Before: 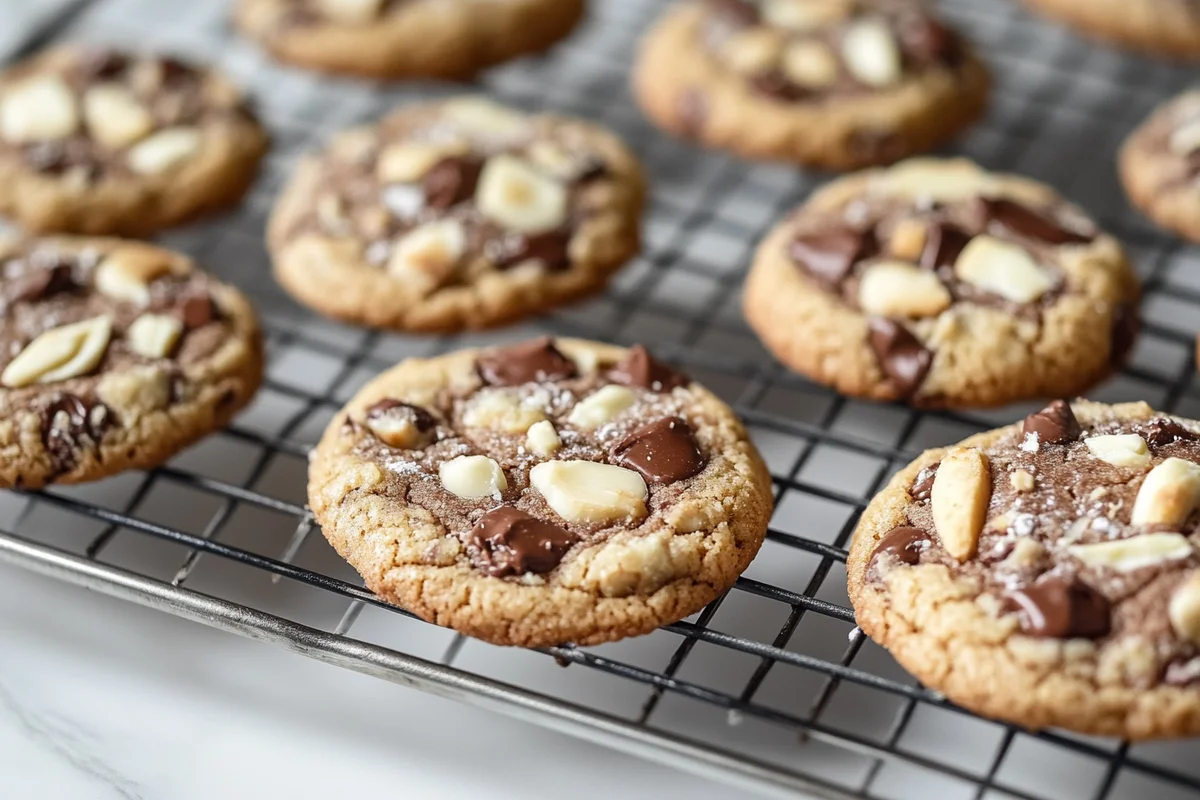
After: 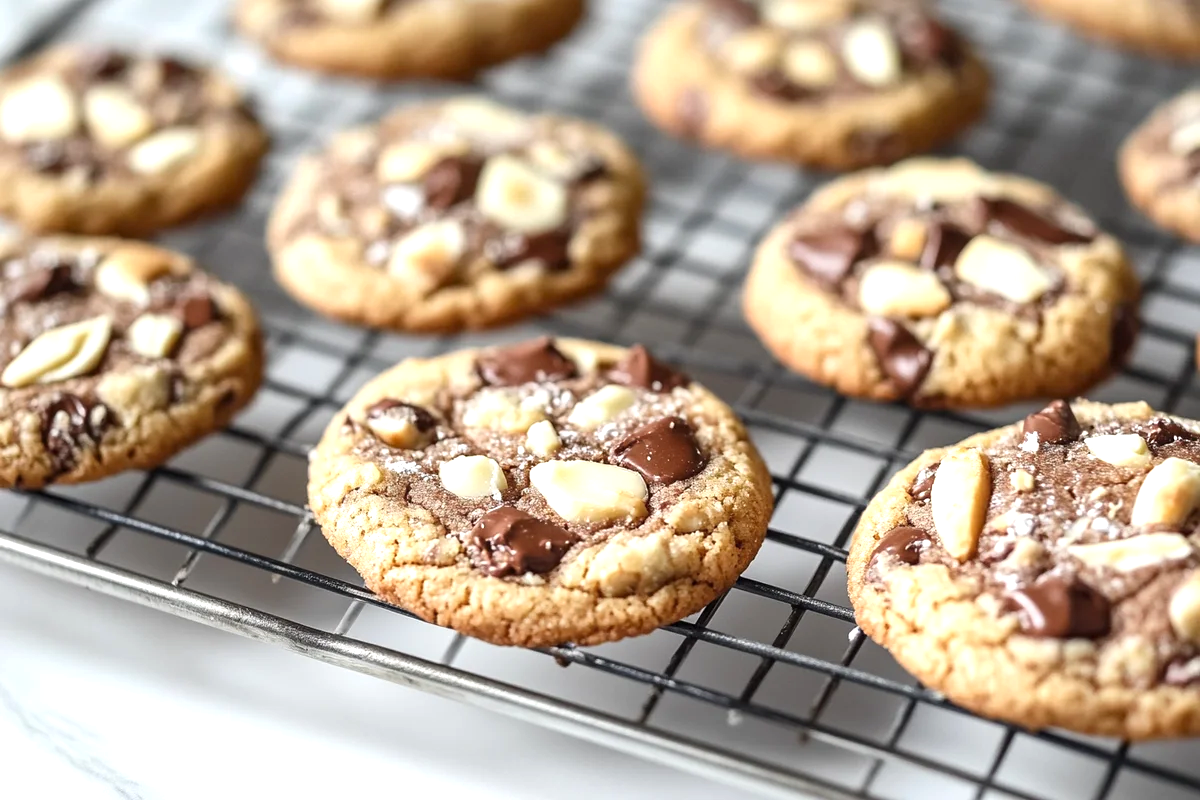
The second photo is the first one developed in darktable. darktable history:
exposure: exposure 0.569 EV, compensate highlight preservation false
